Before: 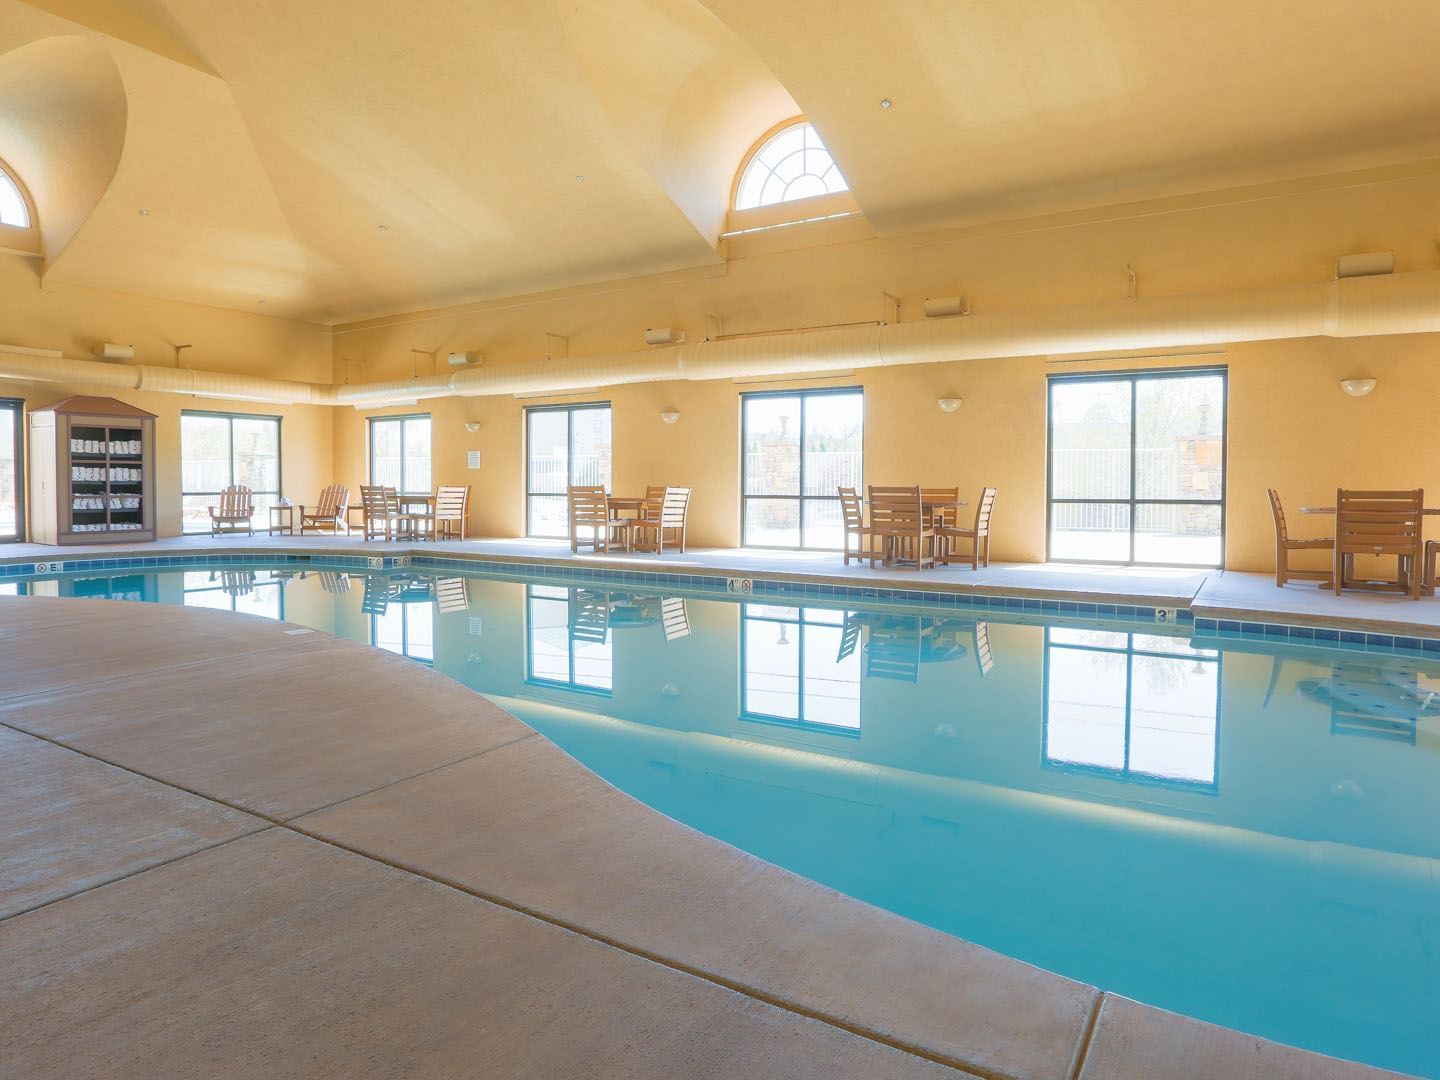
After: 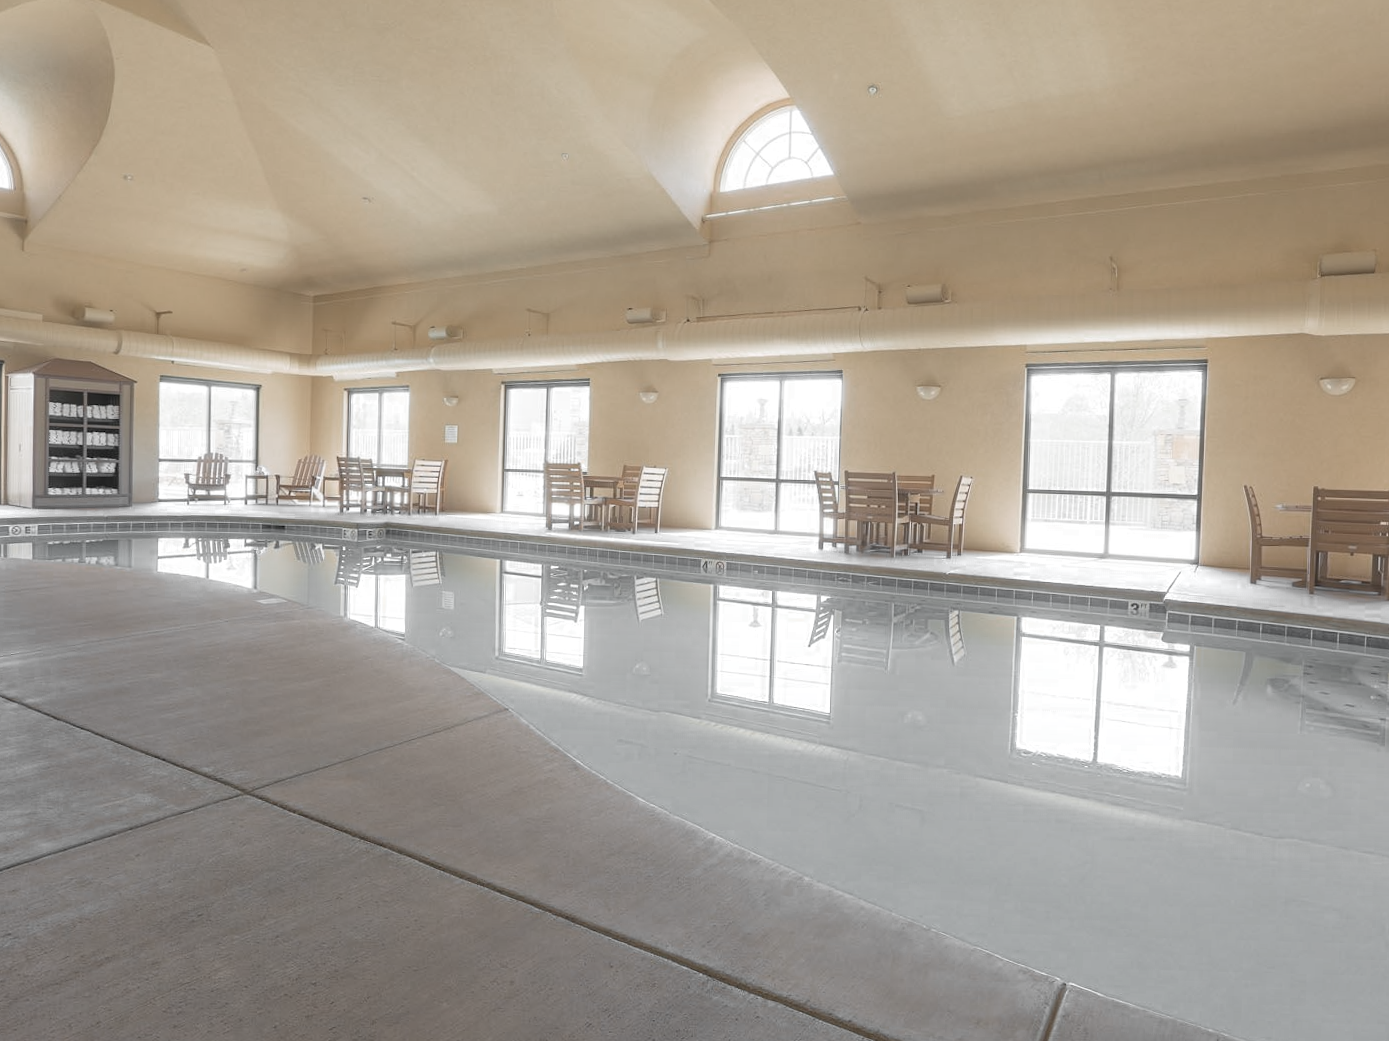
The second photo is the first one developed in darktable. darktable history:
crop and rotate: angle -1.59°
color zones: curves: ch0 [(0, 0.613) (0.01, 0.613) (0.245, 0.448) (0.498, 0.529) (0.642, 0.665) (0.879, 0.777) (0.99, 0.613)]; ch1 [(0, 0.035) (0.121, 0.189) (0.259, 0.197) (0.415, 0.061) (0.589, 0.022) (0.732, 0.022) (0.857, 0.026) (0.991, 0.053)]
